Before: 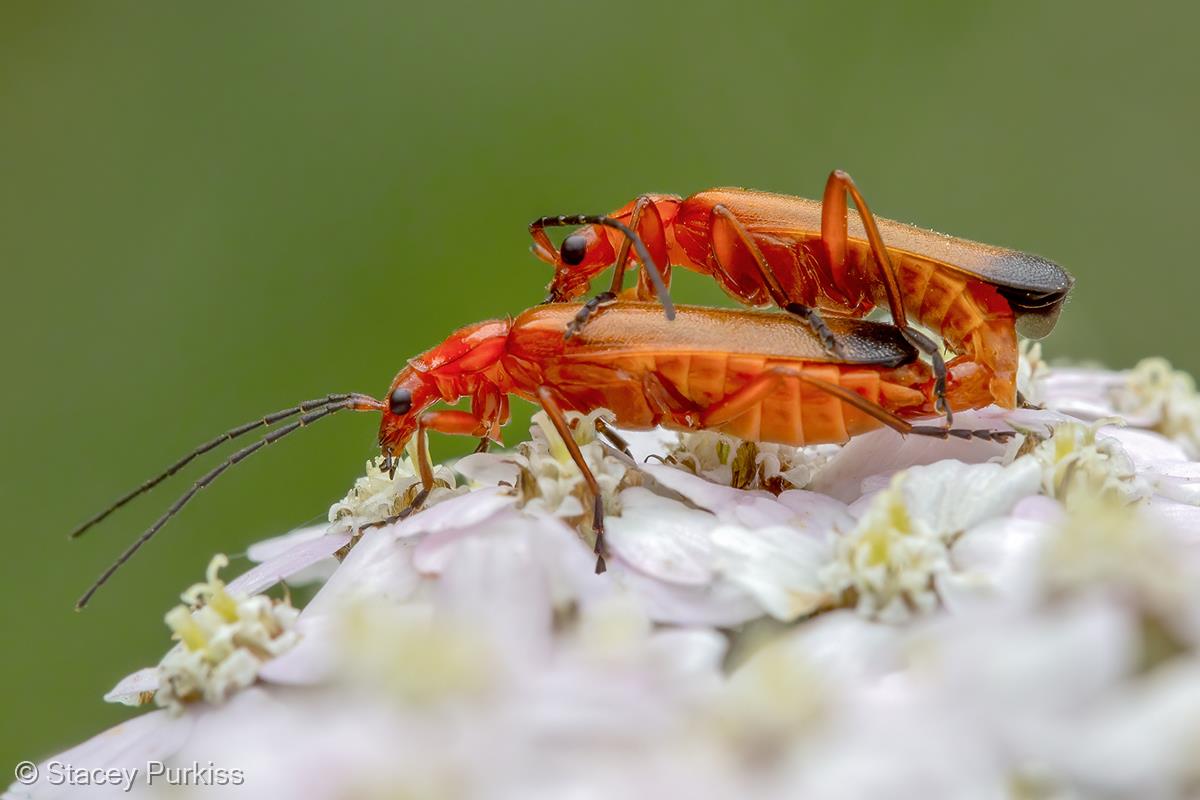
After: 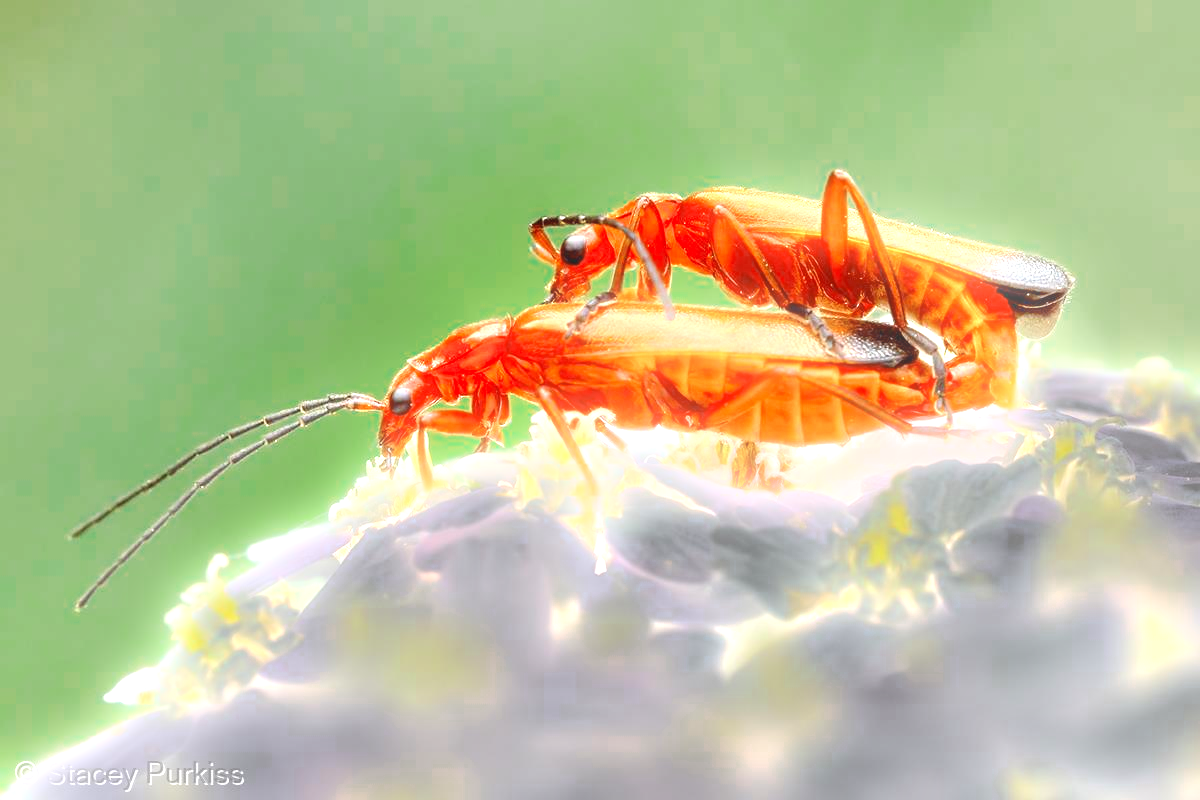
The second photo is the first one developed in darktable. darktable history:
color zones: curves: ch0 [(0, 0.5) (0.125, 0.4) (0.25, 0.5) (0.375, 0.4) (0.5, 0.4) (0.625, 0.35) (0.75, 0.35) (0.875, 0.5)]; ch1 [(0, 0.35) (0.125, 0.45) (0.25, 0.35) (0.375, 0.35) (0.5, 0.35) (0.625, 0.35) (0.75, 0.45) (0.875, 0.35)]; ch2 [(0, 0.6) (0.125, 0.5) (0.25, 0.5) (0.375, 0.6) (0.5, 0.6) (0.625, 0.5) (0.75, 0.5) (0.875, 0.5)]
exposure: exposure 2.04 EV, compensate highlight preservation false
bloom: size 5%, threshold 95%, strength 15%
